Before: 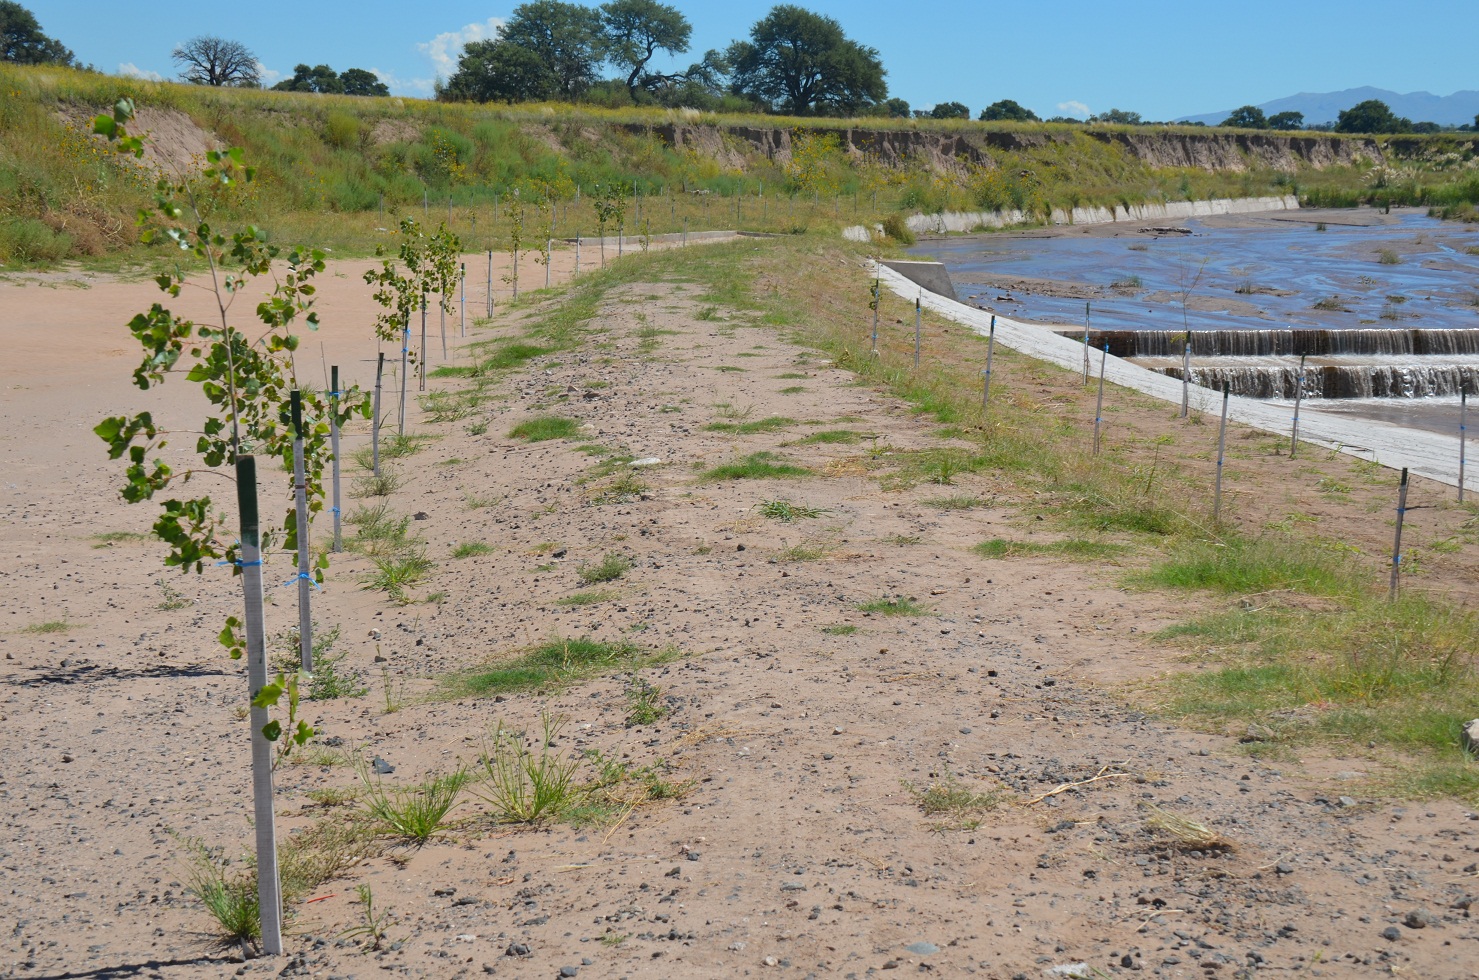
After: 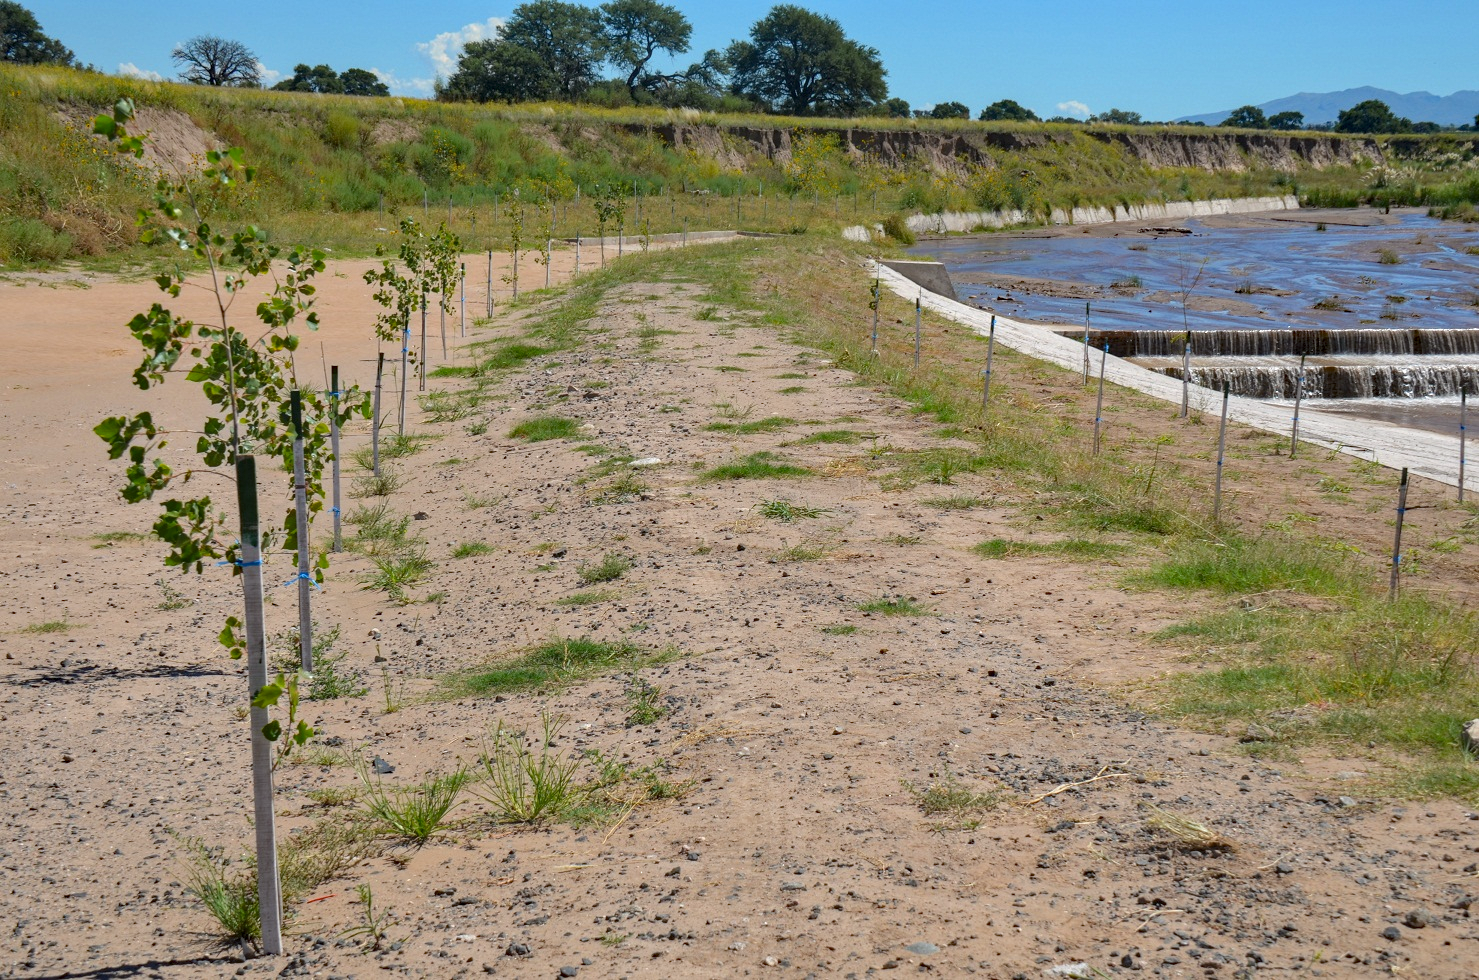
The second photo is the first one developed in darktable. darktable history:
local contrast: on, module defaults
haze removal: strength 0.29, distance 0.25, compatibility mode true, adaptive false
